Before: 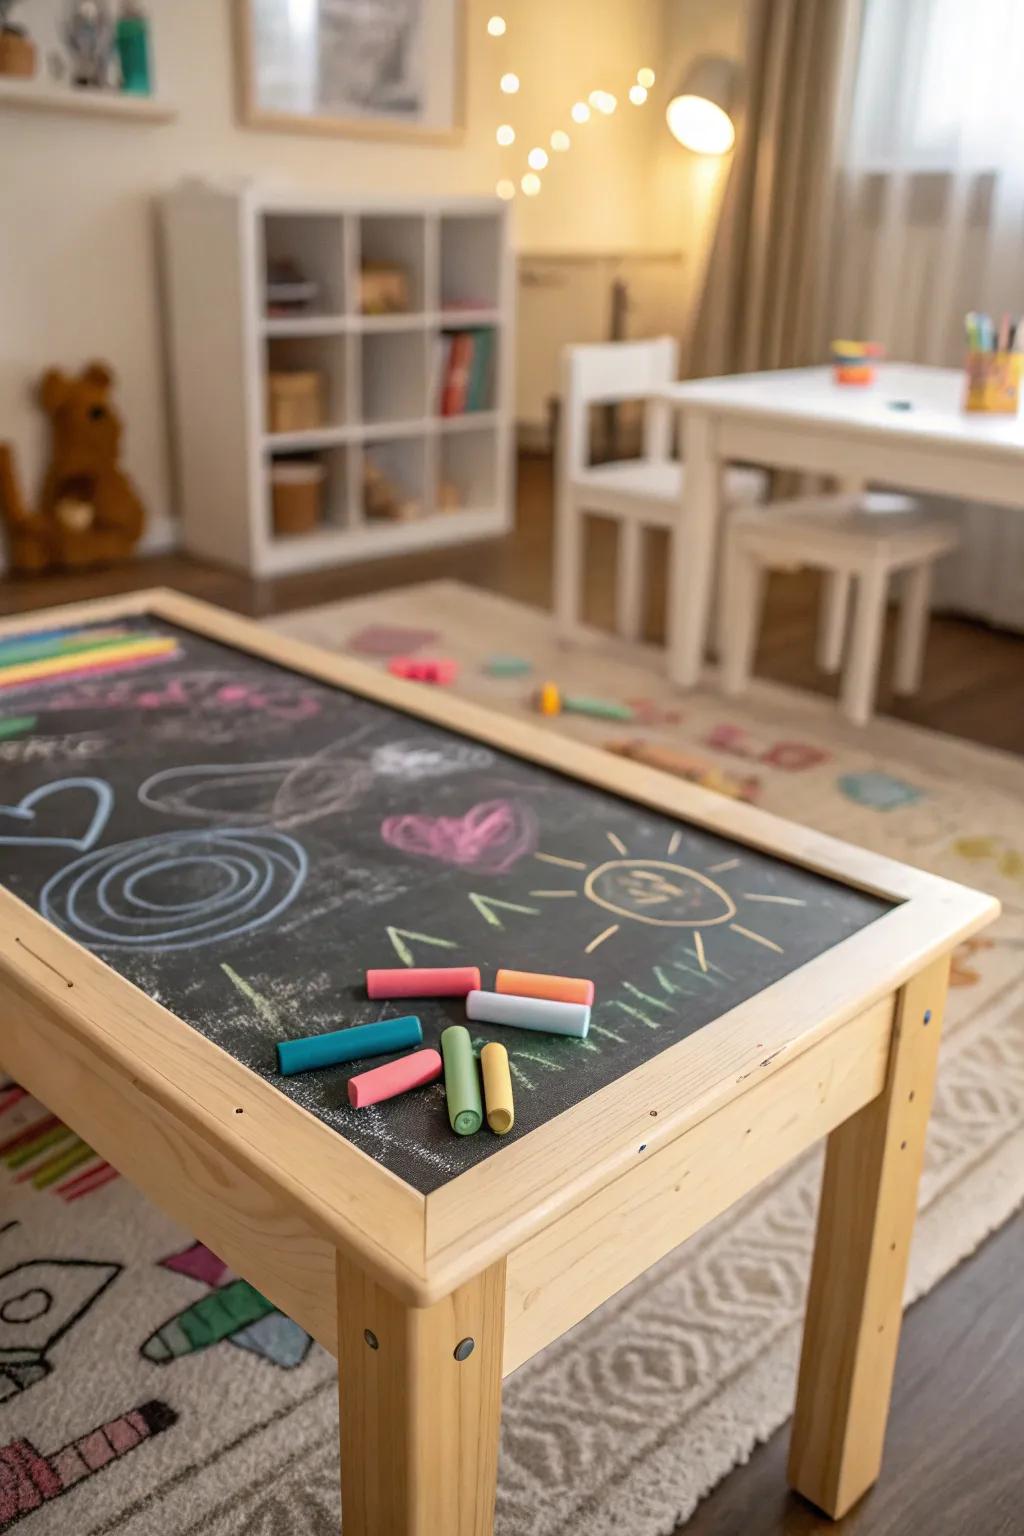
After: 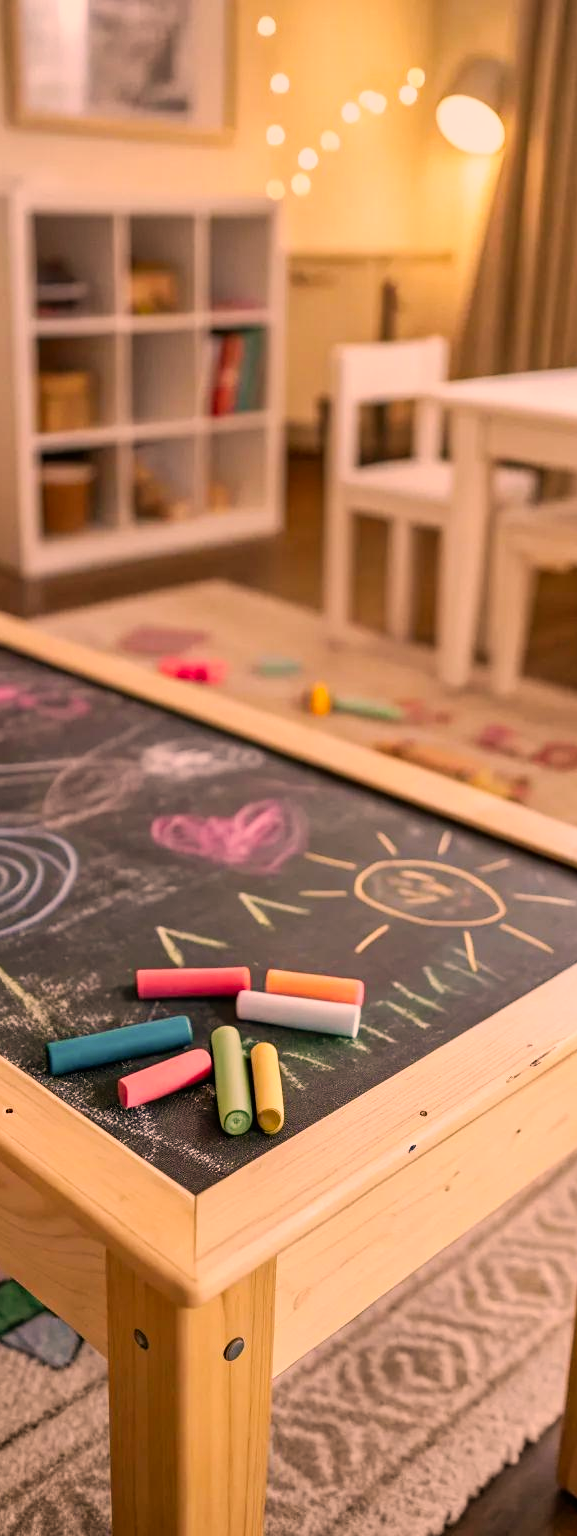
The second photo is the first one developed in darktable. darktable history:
crop and rotate: left 22.523%, right 21.127%
color correction: highlights a* 21.06, highlights b* 19.68
shadows and highlights: soften with gaussian
tone curve: curves: ch0 [(0, 0) (0.058, 0.027) (0.214, 0.183) (0.304, 0.288) (0.522, 0.549) (0.658, 0.7) (0.741, 0.775) (0.844, 0.866) (0.986, 0.957)]; ch1 [(0, 0) (0.172, 0.123) (0.312, 0.296) (0.437, 0.429) (0.471, 0.469) (0.502, 0.5) (0.513, 0.515) (0.572, 0.603) (0.617, 0.653) (0.68, 0.724) (0.889, 0.924) (1, 1)]; ch2 [(0, 0) (0.411, 0.424) (0.489, 0.49) (0.502, 0.5) (0.517, 0.519) (0.549, 0.578) (0.604, 0.628) (0.693, 0.686) (1, 1)], preserve colors none
